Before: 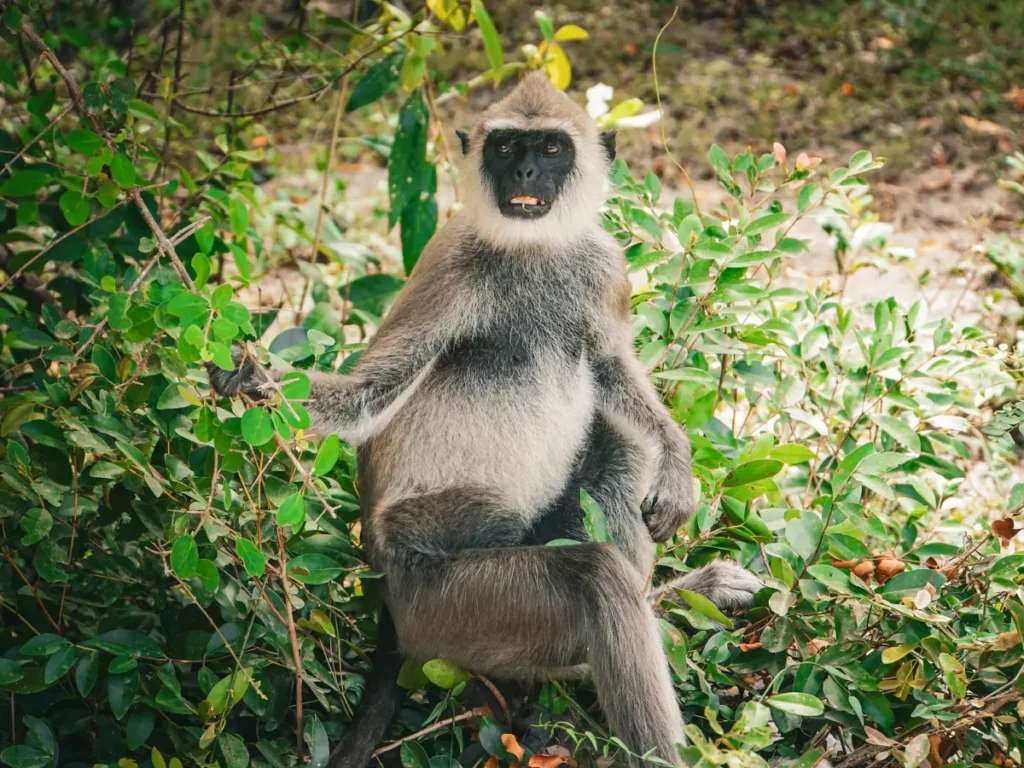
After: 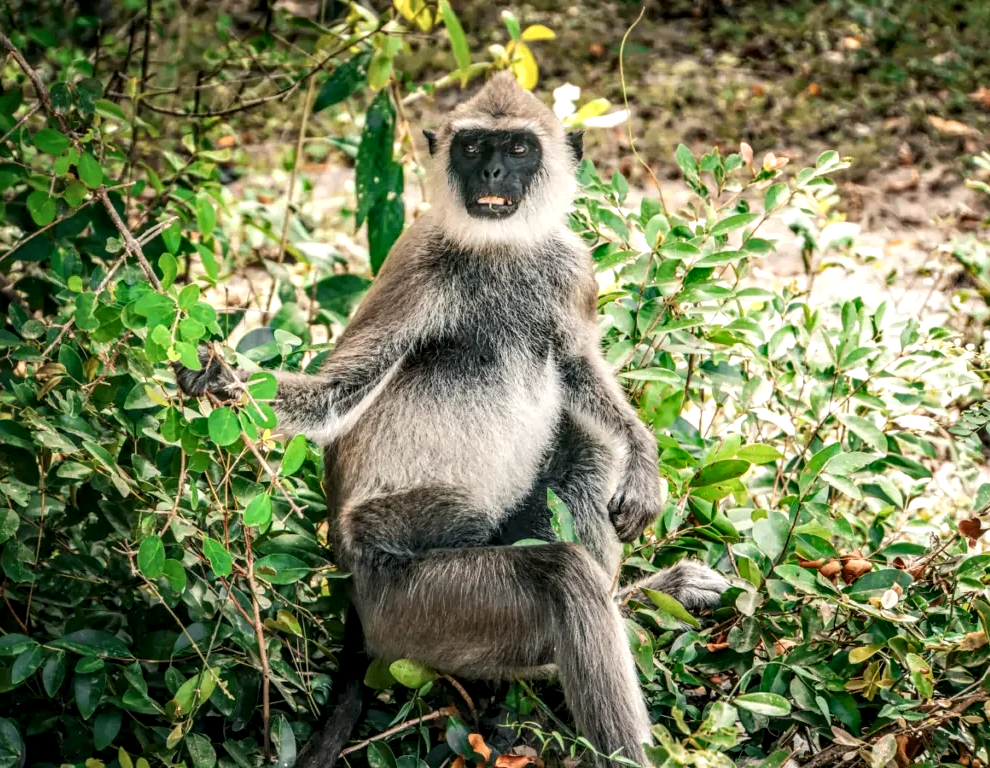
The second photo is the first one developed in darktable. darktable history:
crop and rotate: left 3.238%
local contrast: highlights 0%, shadows 0%, detail 182%
